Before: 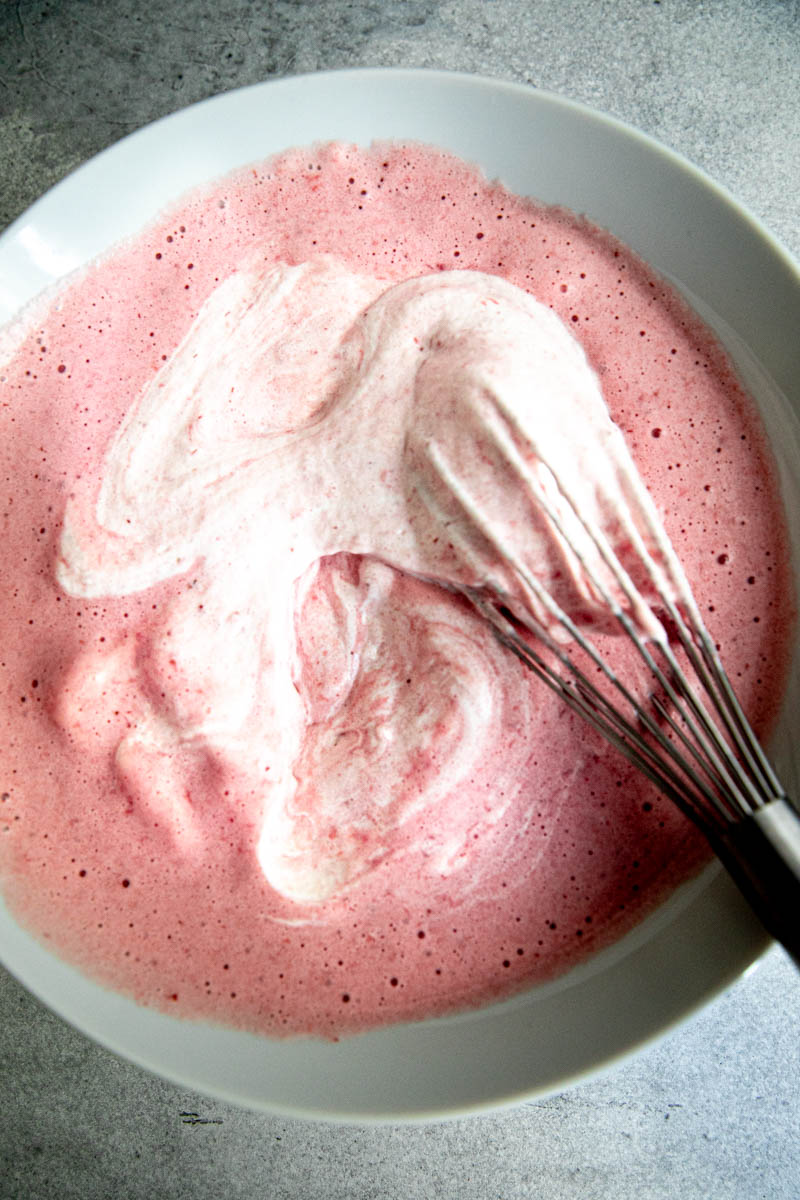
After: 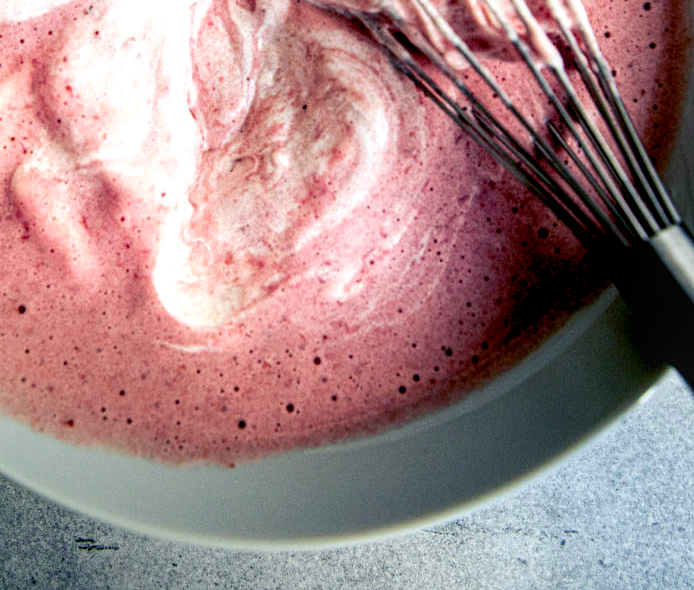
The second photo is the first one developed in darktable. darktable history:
crop and rotate: left 13.239%, top 47.854%, bottom 2.921%
local contrast: on, module defaults
color balance rgb: shadows lift › luminance -40.728%, shadows lift › chroma 14.346%, shadows lift › hue 259.8°, global offset › luminance -0.899%, linear chroma grading › global chroma 14.509%, perceptual saturation grading › global saturation 0.091%
